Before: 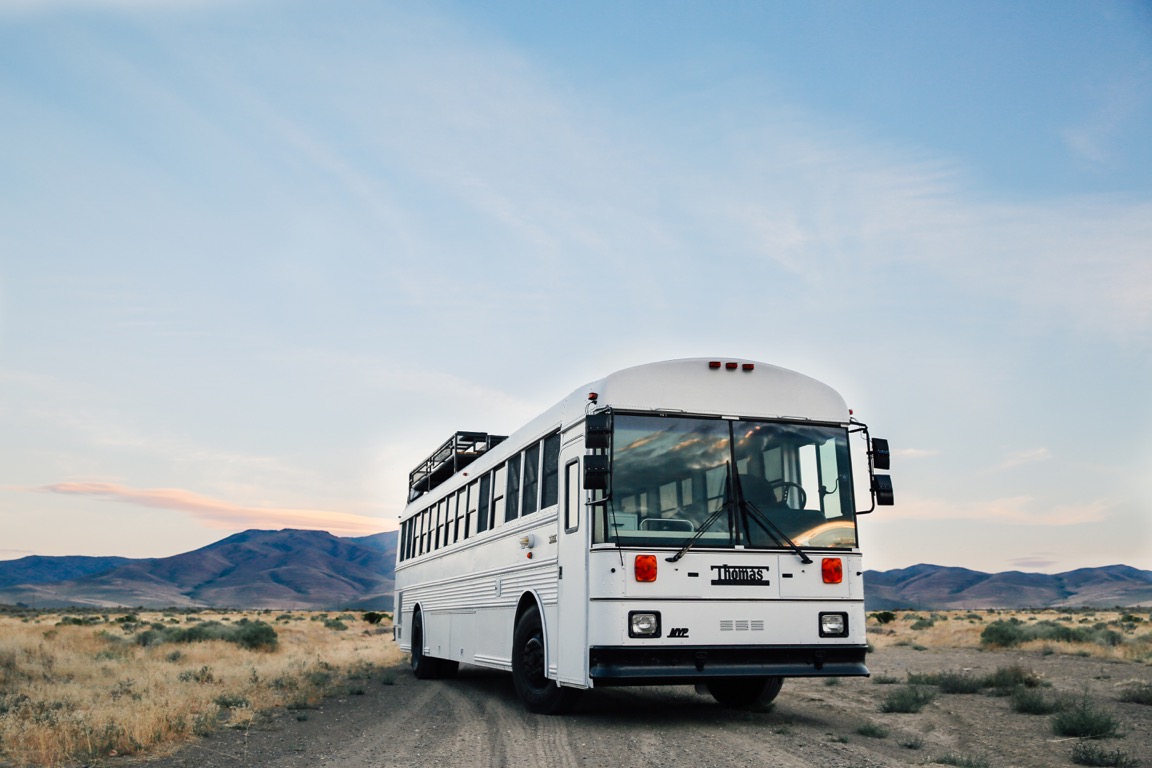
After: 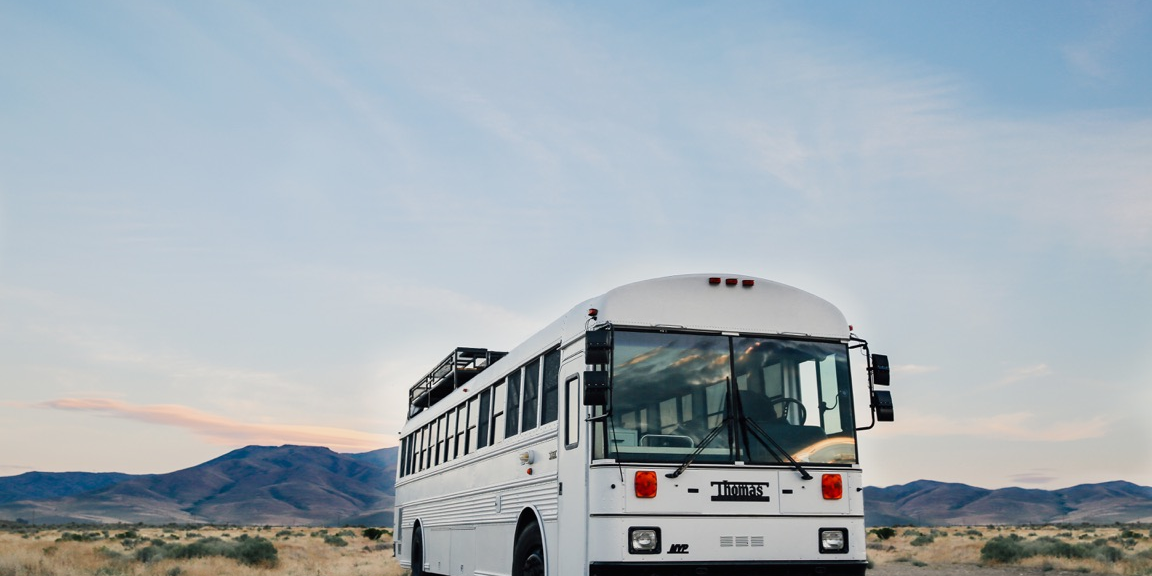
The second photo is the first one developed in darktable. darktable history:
crop: top 11.046%, bottom 13.921%
exposure: exposure -0.155 EV, compensate highlight preservation false
